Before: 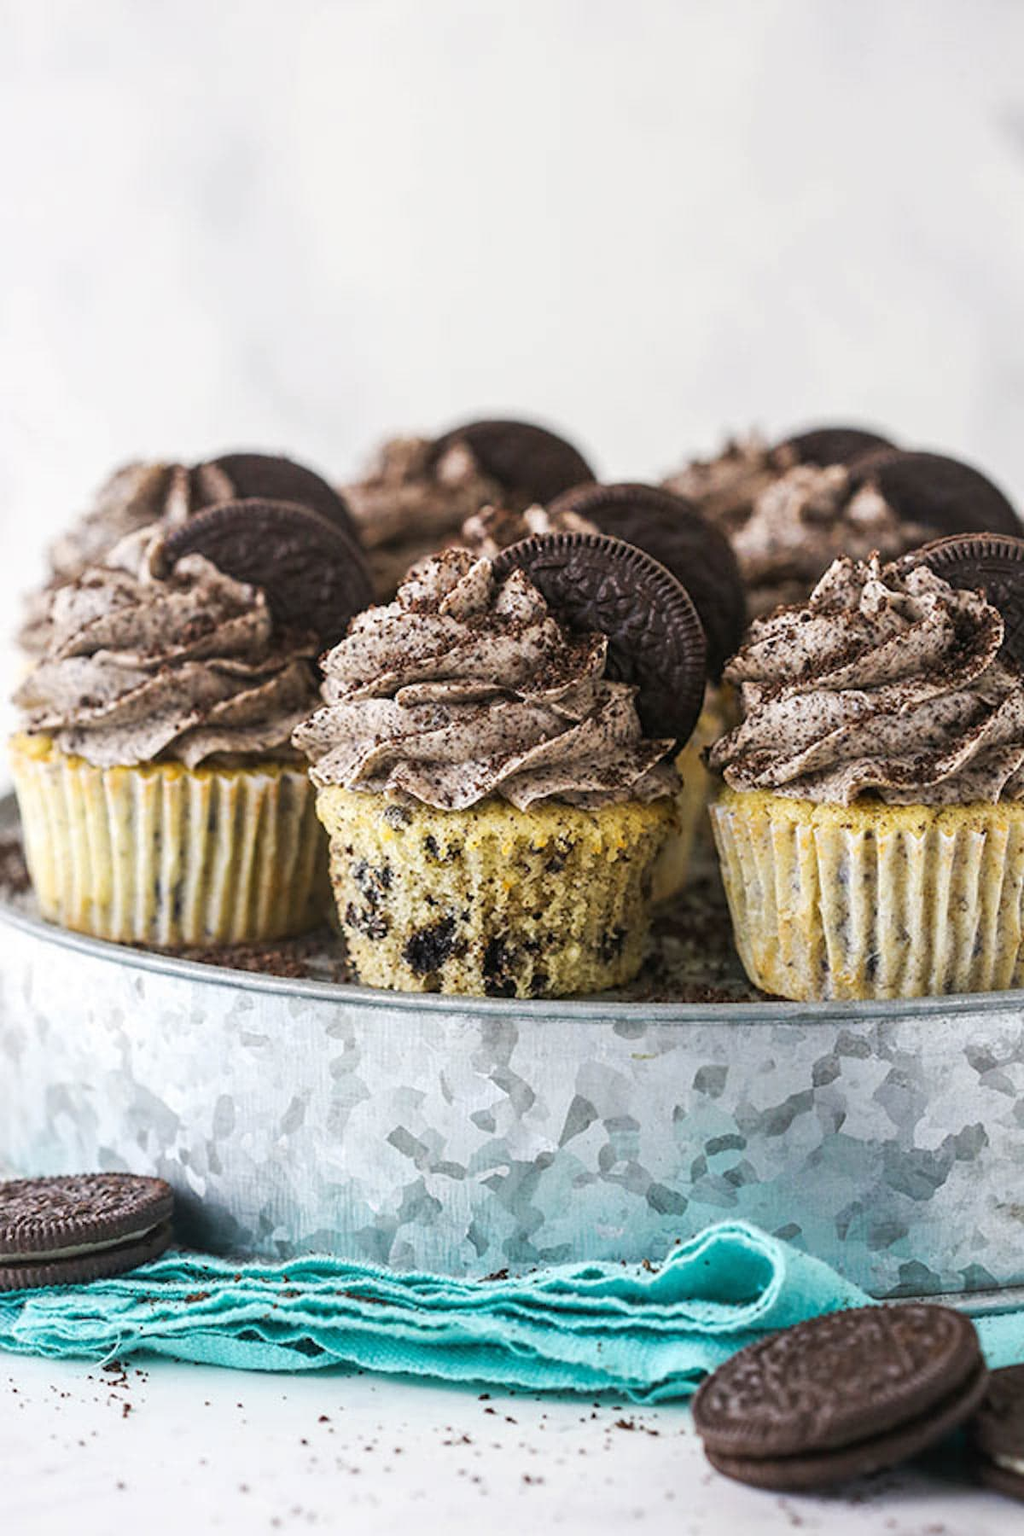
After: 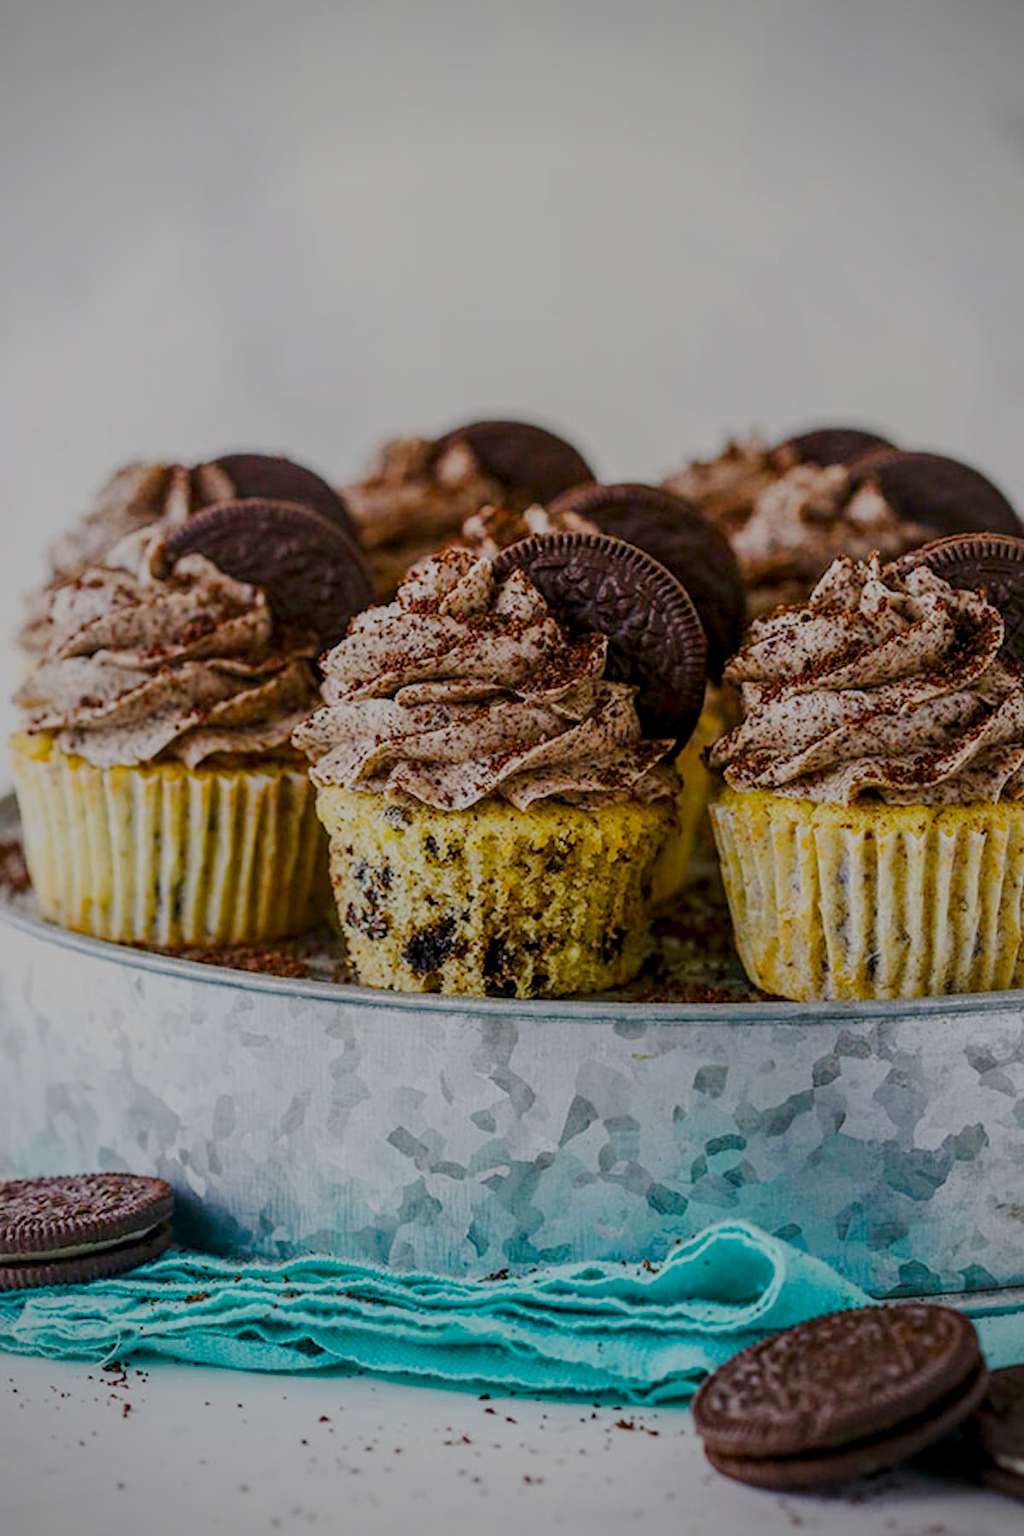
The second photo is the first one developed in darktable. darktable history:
color correction: highlights b* -0.012, saturation 0.987
filmic rgb: black relative exposure -7.65 EV, white relative exposure 4.56 EV, threshold 5.98 EV, hardness 3.61, enable highlight reconstruction true
local contrast: on, module defaults
color balance rgb: perceptual saturation grading › global saturation 20%, perceptual saturation grading › highlights -14.103%, perceptual saturation grading › shadows 50.189%, global vibrance 23.556%, contrast -24.506%
vignetting: on, module defaults
contrast brightness saturation: contrast 0.068, brightness -0.136, saturation 0.12
